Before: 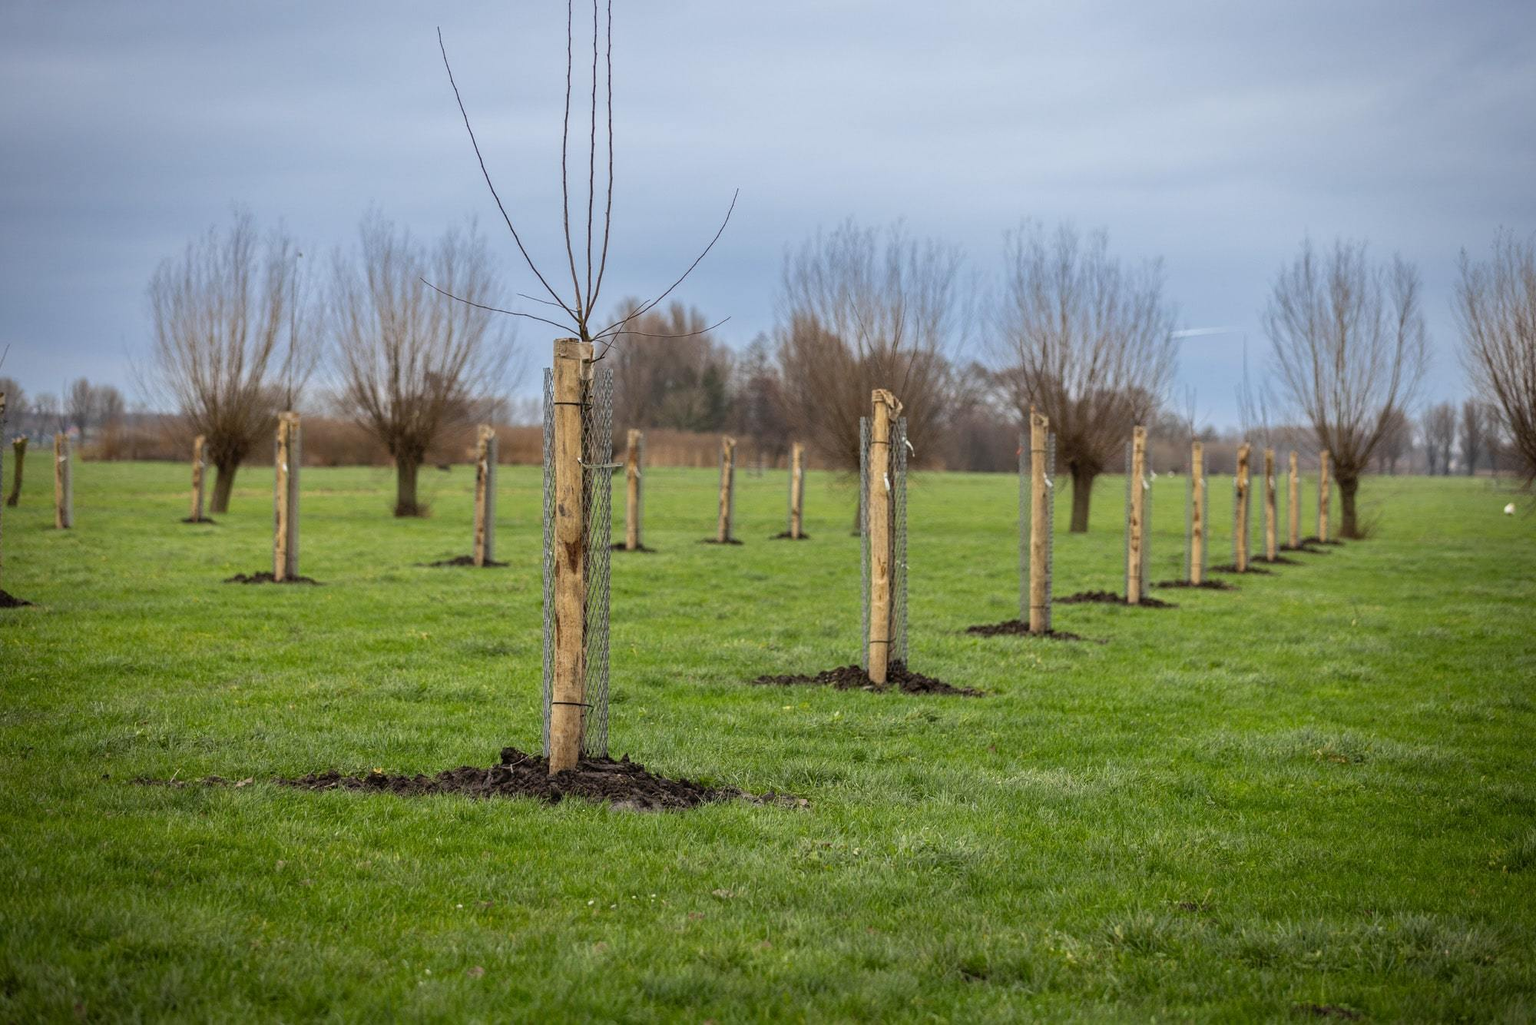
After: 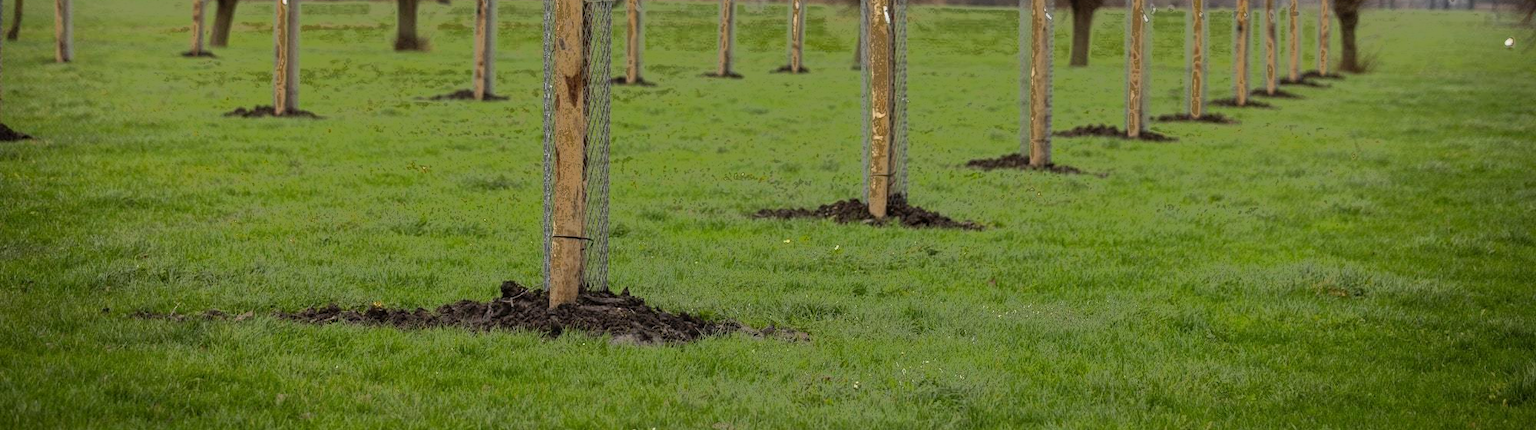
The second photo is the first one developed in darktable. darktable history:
crop: top 45.551%, bottom 12.262%
fill light: exposure -0.73 EV, center 0.69, width 2.2
